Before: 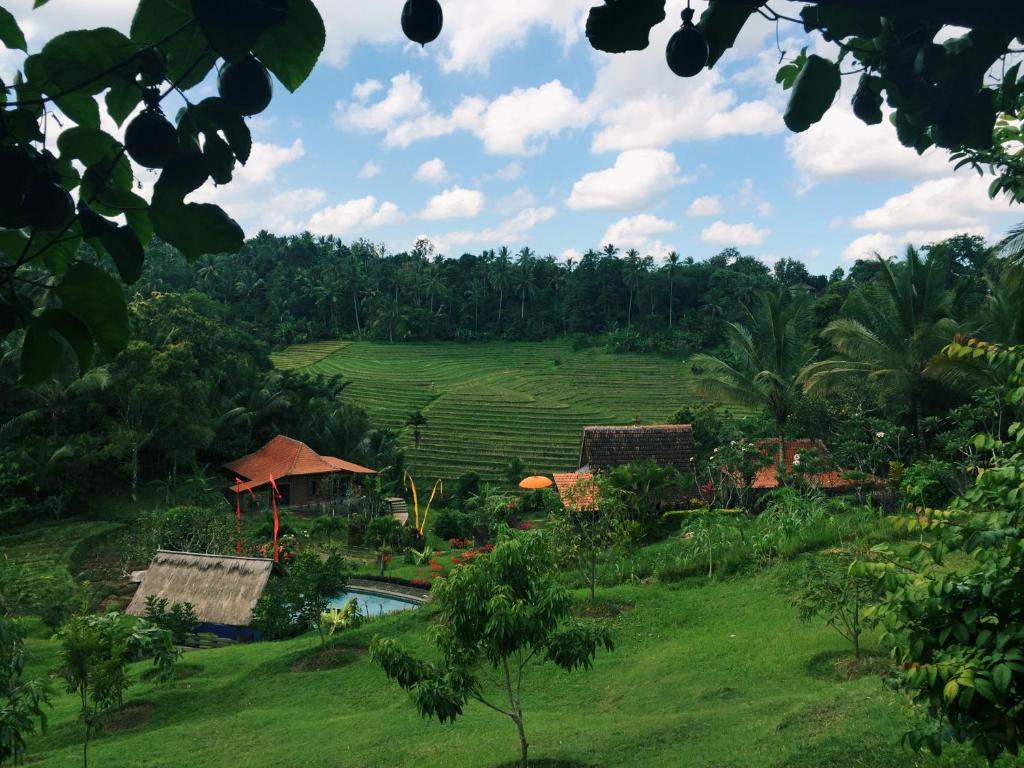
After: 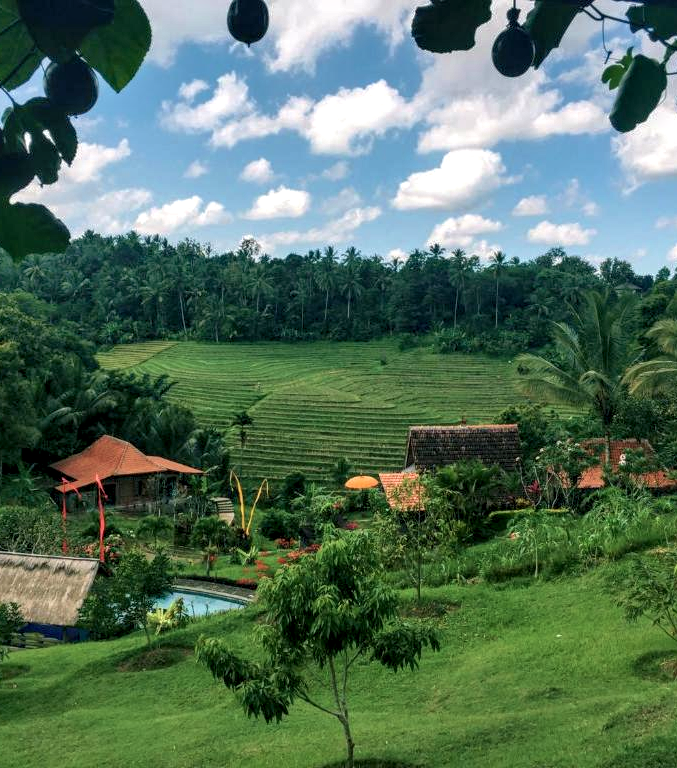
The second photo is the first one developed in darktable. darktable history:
crop: left 17.067%, right 16.739%
local contrast: detail 160%
exposure: black level correction 0, compensate highlight preservation false
shadows and highlights: on, module defaults
velvia: strength 16.66%
